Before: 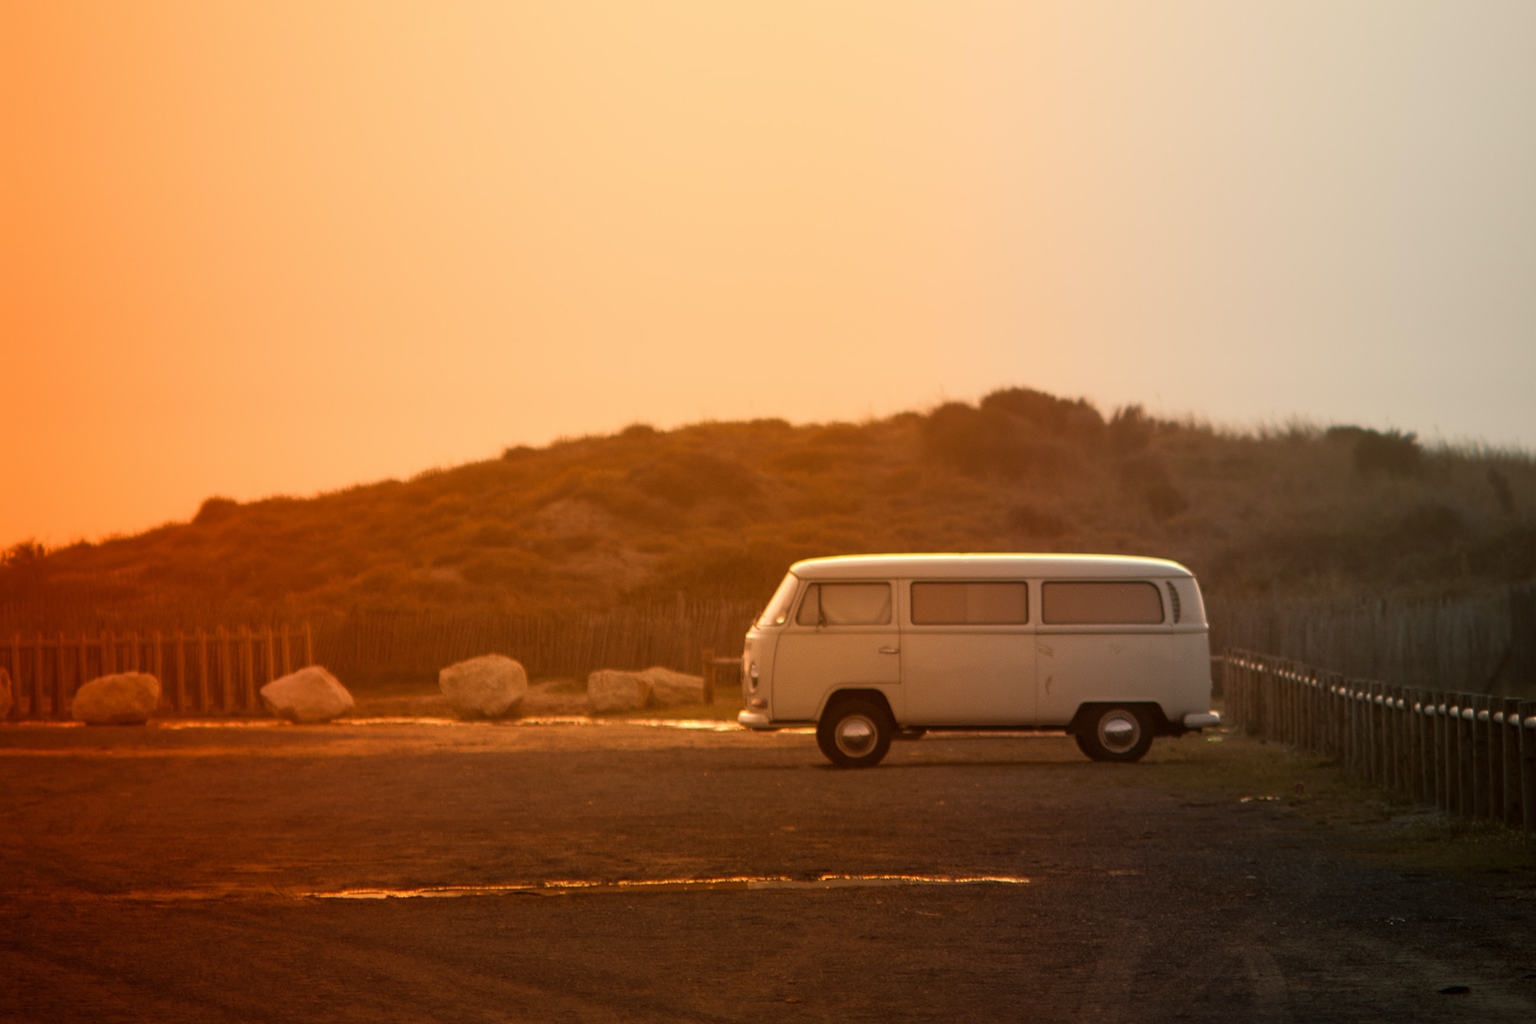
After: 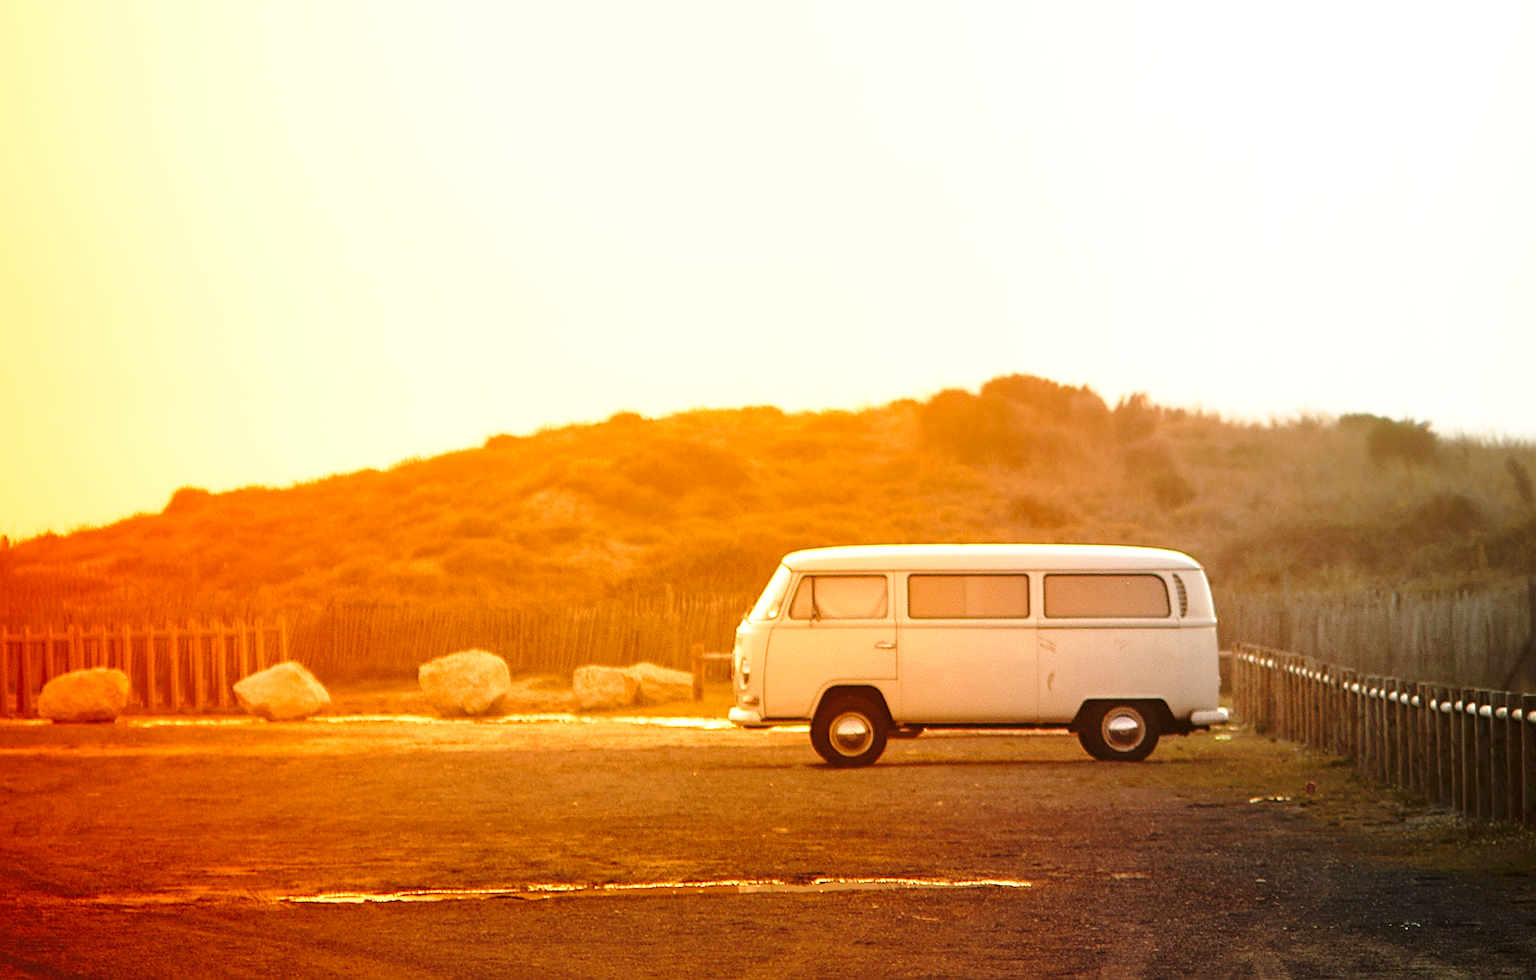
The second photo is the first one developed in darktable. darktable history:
base curve: curves: ch0 [(0, 0) (0.028, 0.03) (0.121, 0.232) (0.46, 0.748) (0.859, 0.968) (1, 1)], preserve colors none
sharpen: on, module defaults
crop: left 2.306%, top 2.748%, right 1.209%, bottom 4.846%
exposure: black level correction 0, exposure 1.096 EV, compensate highlight preservation false
